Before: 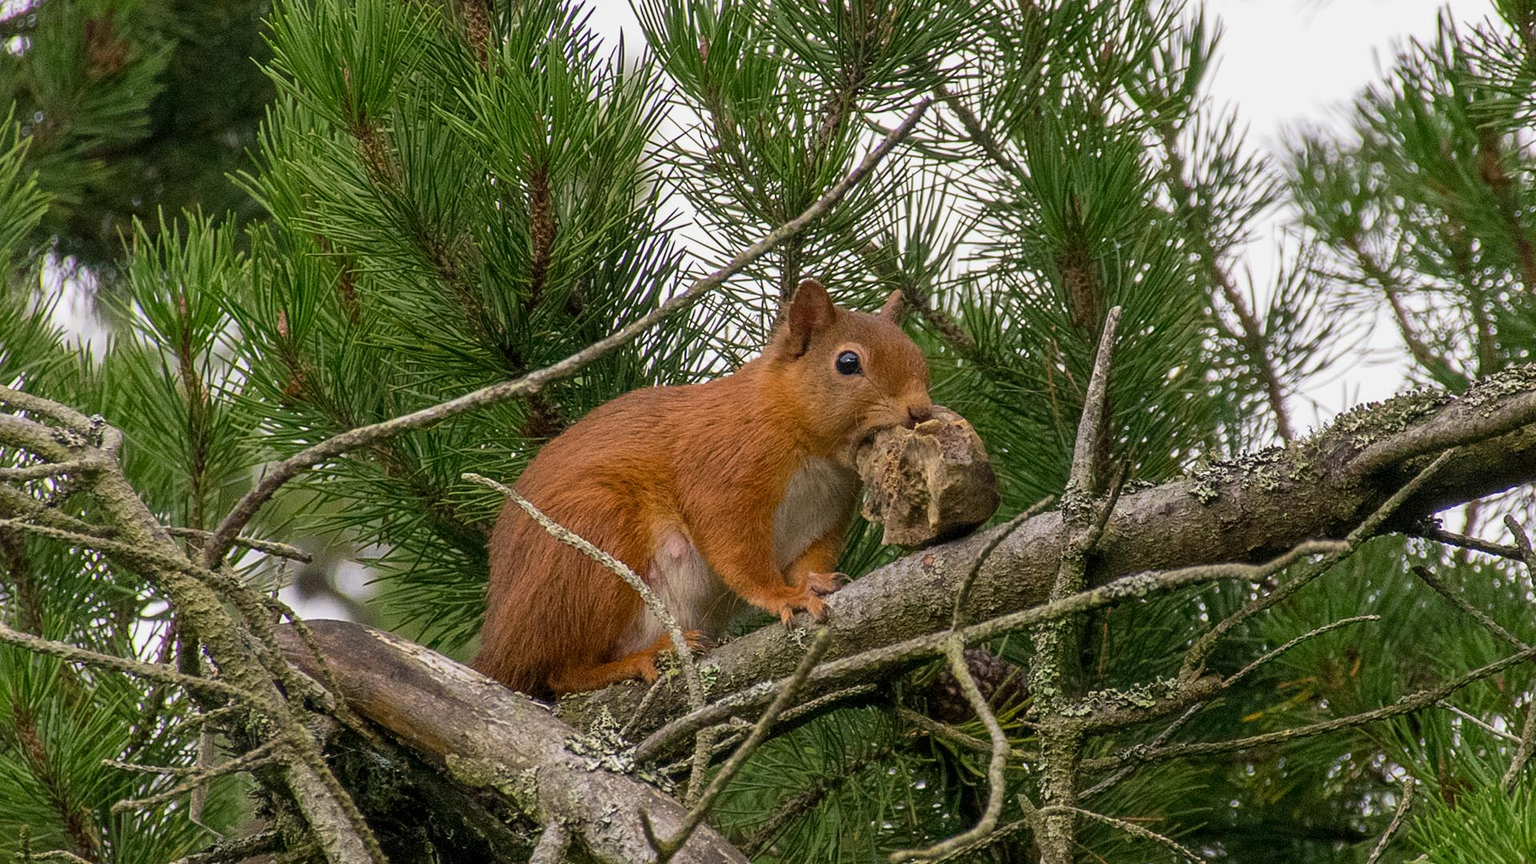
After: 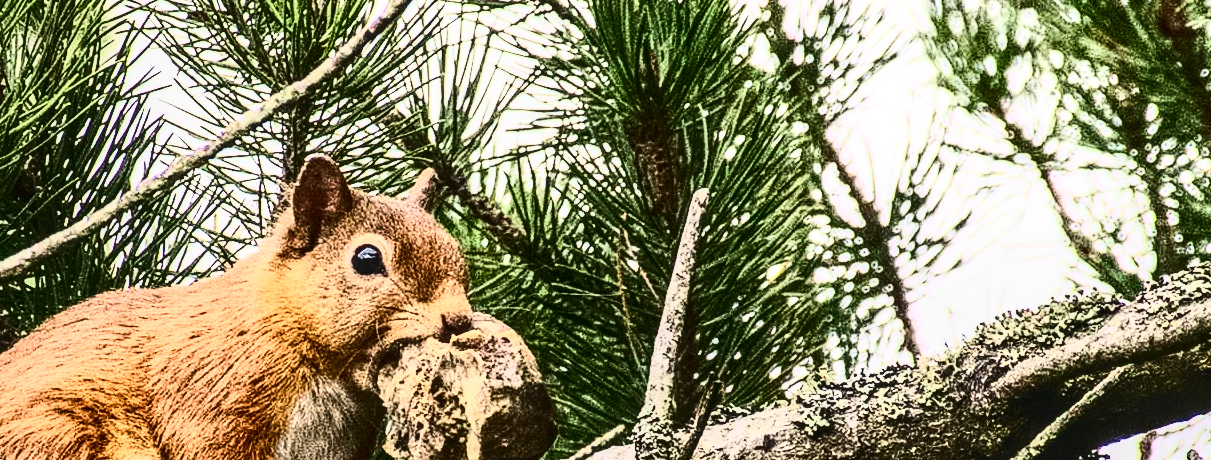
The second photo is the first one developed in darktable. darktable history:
local contrast: detail 130%
contrast brightness saturation: contrast 0.926, brightness 0.2
exposure: black level correction 0, exposure 0.698 EV, compensate highlight preservation false
tone curve: curves: ch0 [(0, 0) (0.126, 0.086) (0.338, 0.307) (0.494, 0.531) (0.703, 0.762) (1, 1)]; ch1 [(0, 0) (0.346, 0.324) (0.45, 0.426) (0.5, 0.5) (0.522, 0.517) (0.55, 0.578) (1, 1)]; ch2 [(0, 0) (0.44, 0.424) (0.501, 0.499) (0.554, 0.554) (0.622, 0.667) (0.707, 0.746) (1, 1)], color space Lab, linked channels, preserve colors none
crop: left 36.139%, top 18.029%, right 0.541%, bottom 38.936%
